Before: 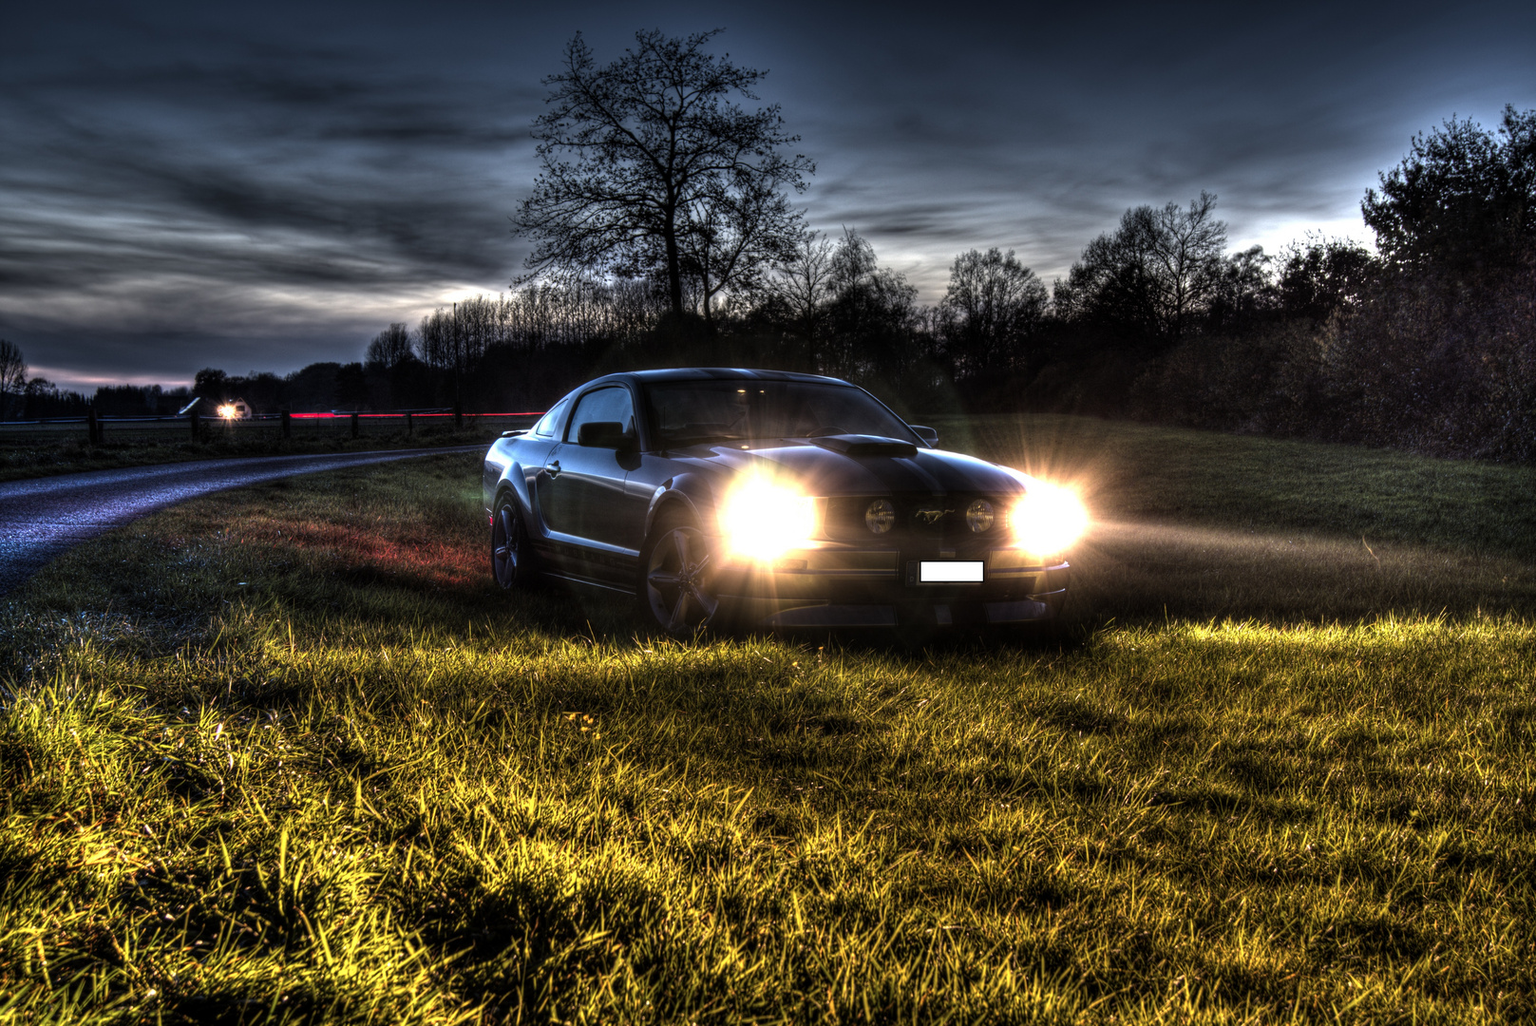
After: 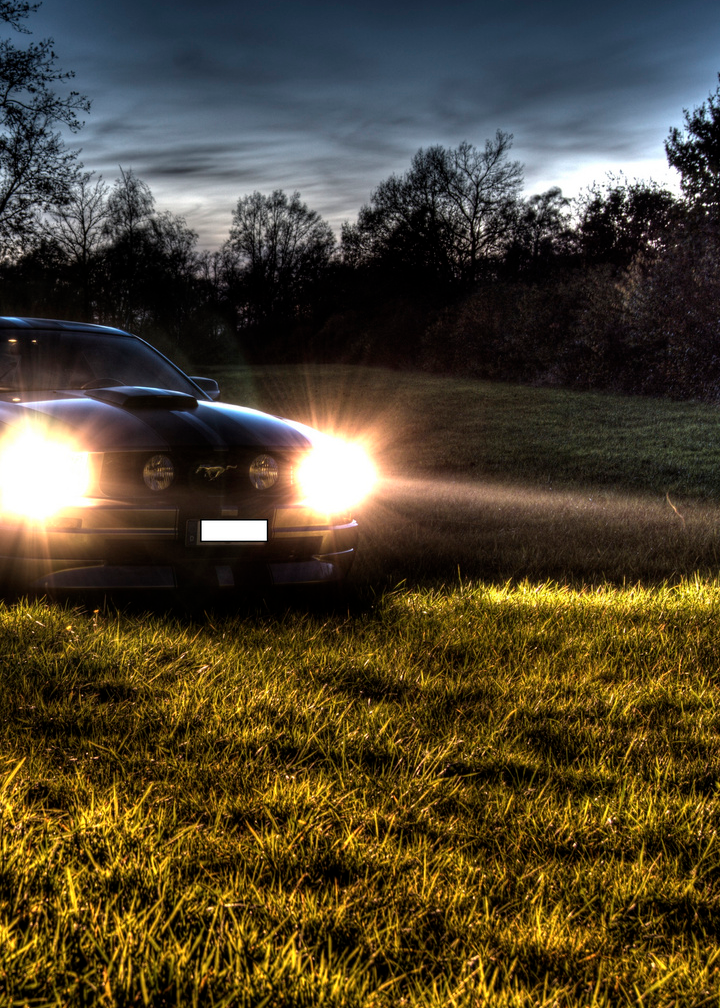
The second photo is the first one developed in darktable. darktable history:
crop: left 47.513%, top 6.641%, right 7.913%
